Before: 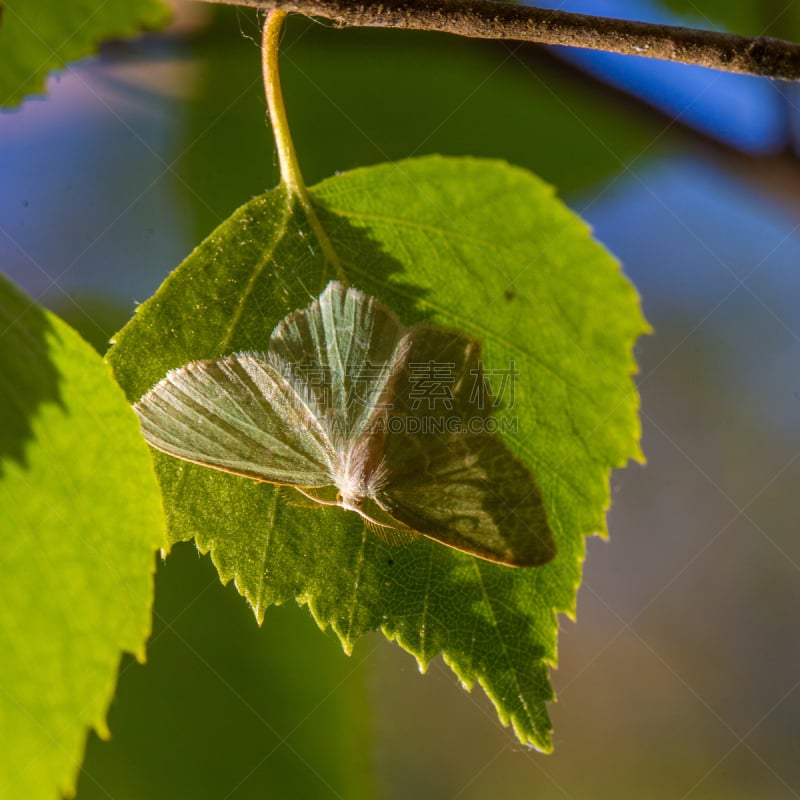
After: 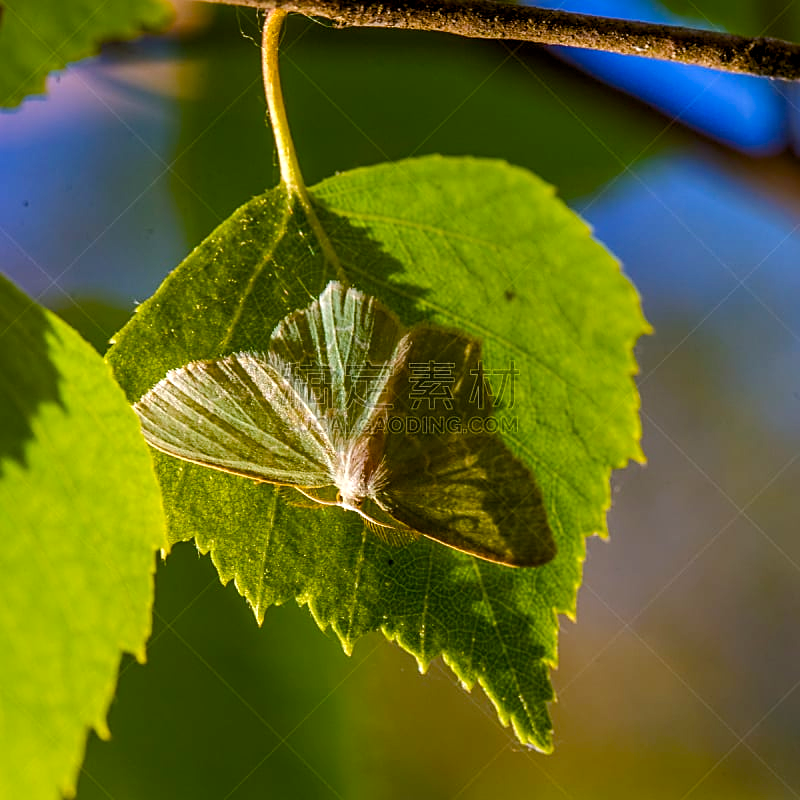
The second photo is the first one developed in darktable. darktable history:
sharpen: on, module defaults
color balance rgb: global offset › luminance -0.51%, perceptual saturation grading › global saturation 27.53%, perceptual saturation grading › highlights -25%, perceptual saturation grading › shadows 25%, perceptual brilliance grading › highlights 6.62%, perceptual brilliance grading › mid-tones 17.07%, perceptual brilliance grading › shadows -5.23%
